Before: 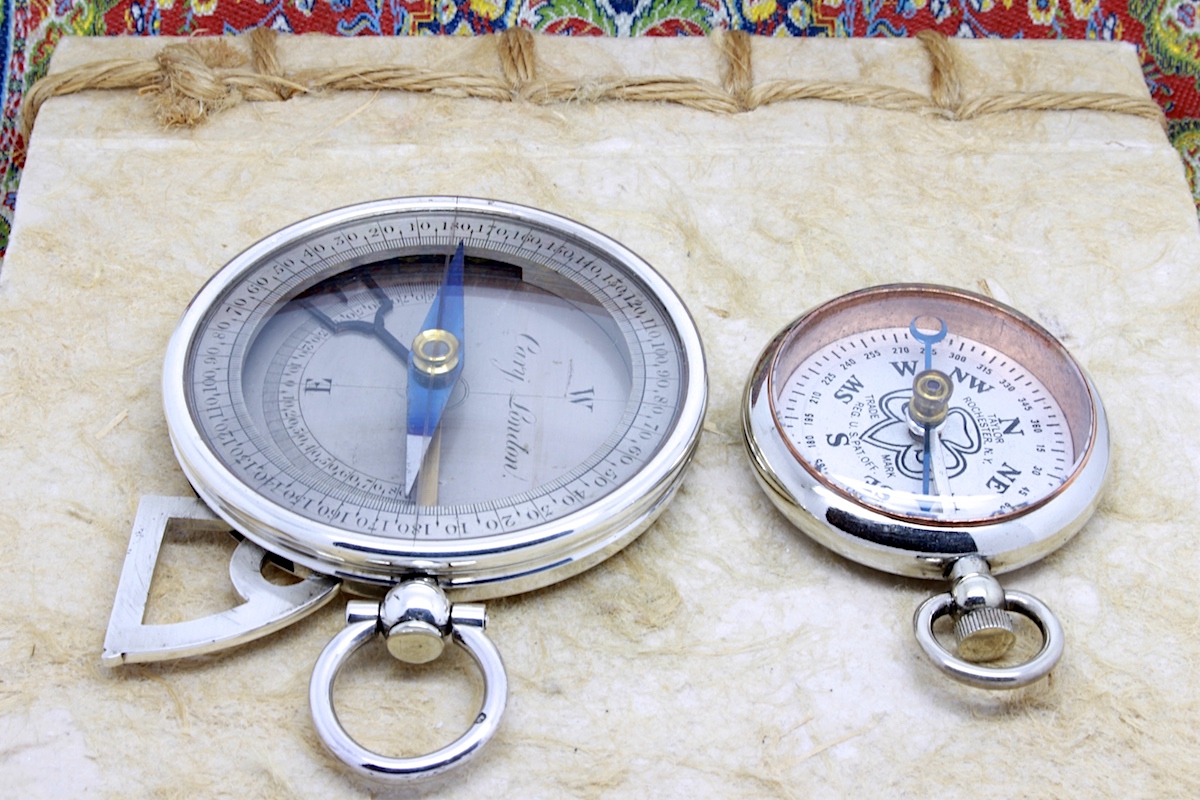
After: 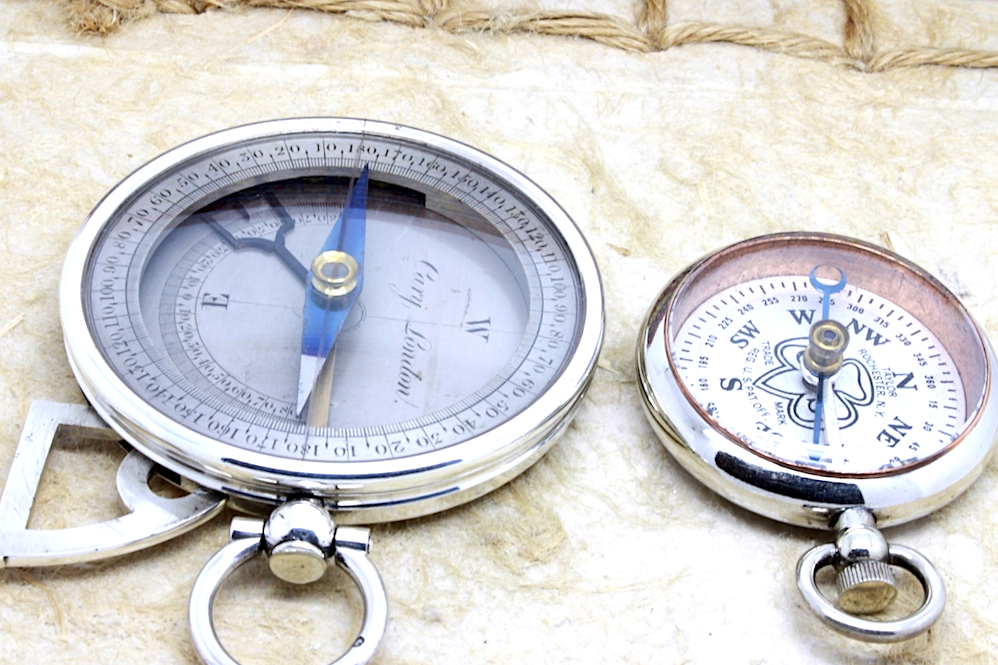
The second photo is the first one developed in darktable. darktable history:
crop and rotate: angle -3.27°, left 5.211%, top 5.211%, right 4.607%, bottom 4.607%
tone equalizer: -8 EV -0.417 EV, -7 EV -0.389 EV, -6 EV -0.333 EV, -5 EV -0.222 EV, -3 EV 0.222 EV, -2 EV 0.333 EV, -1 EV 0.389 EV, +0 EV 0.417 EV, edges refinement/feathering 500, mask exposure compensation -1.57 EV, preserve details no
